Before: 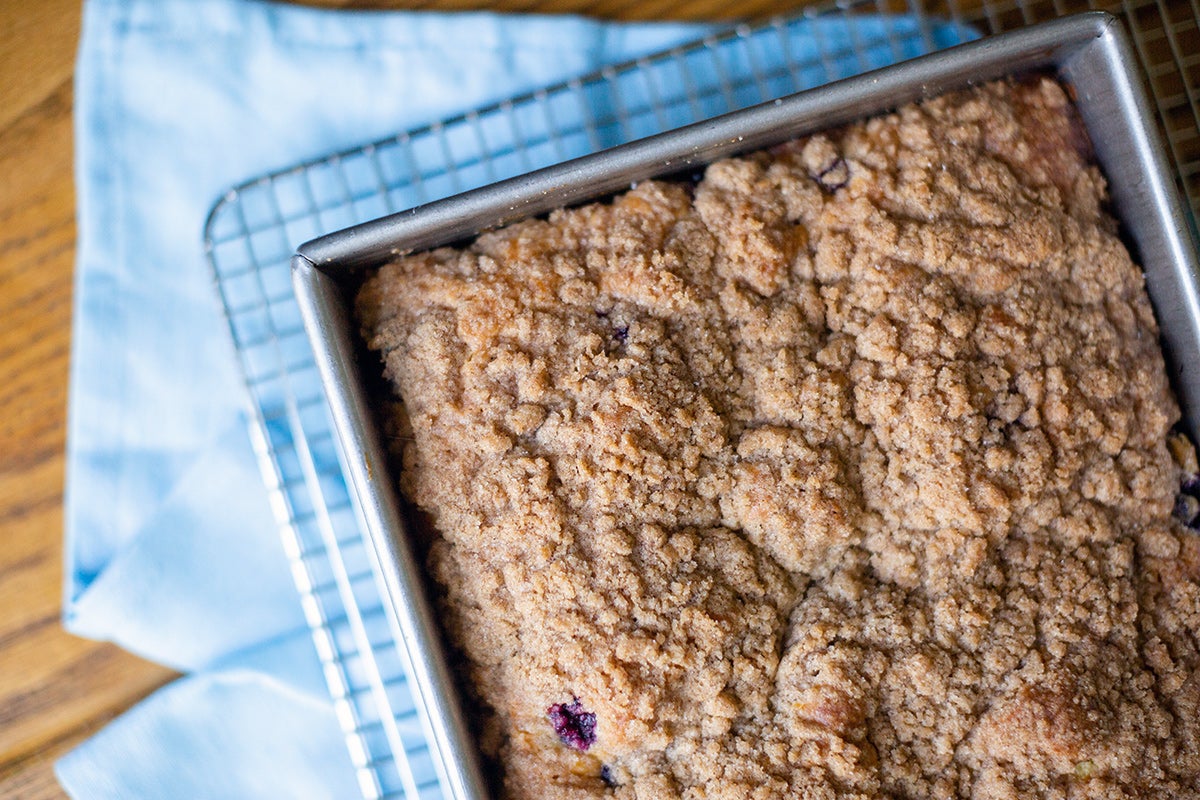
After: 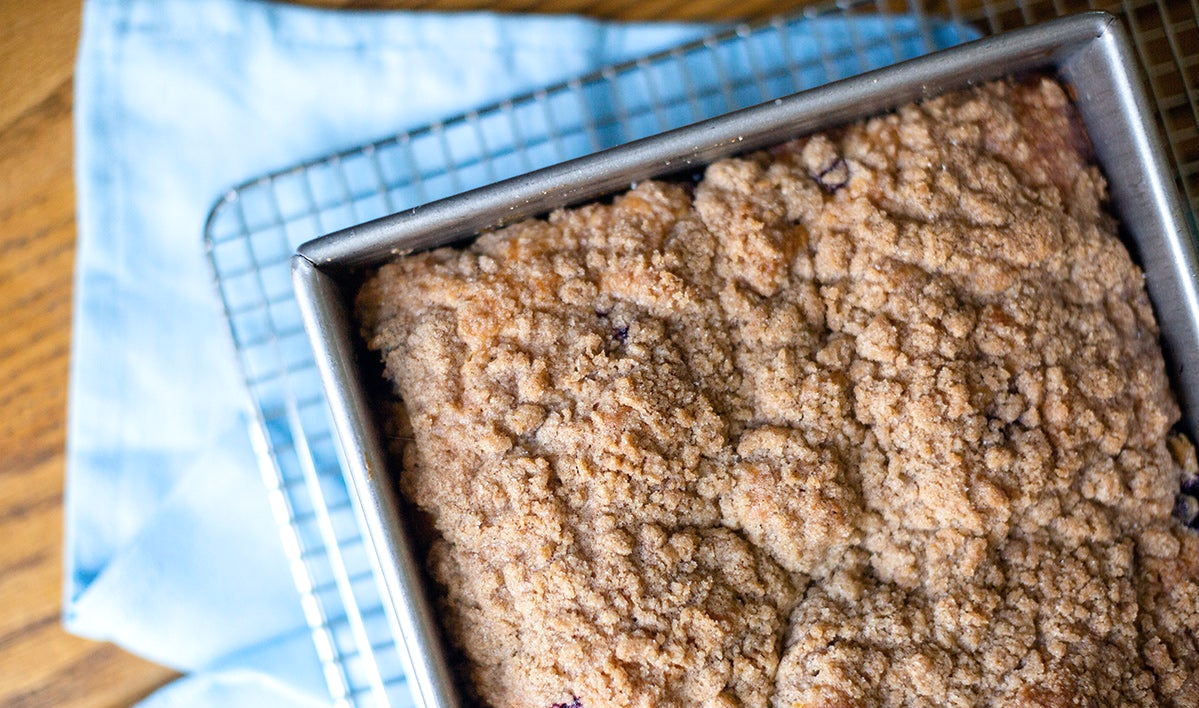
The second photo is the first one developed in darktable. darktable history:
crop and rotate: top 0%, bottom 11.49%
shadows and highlights: shadows -12.5, white point adjustment 4, highlights 28.33
